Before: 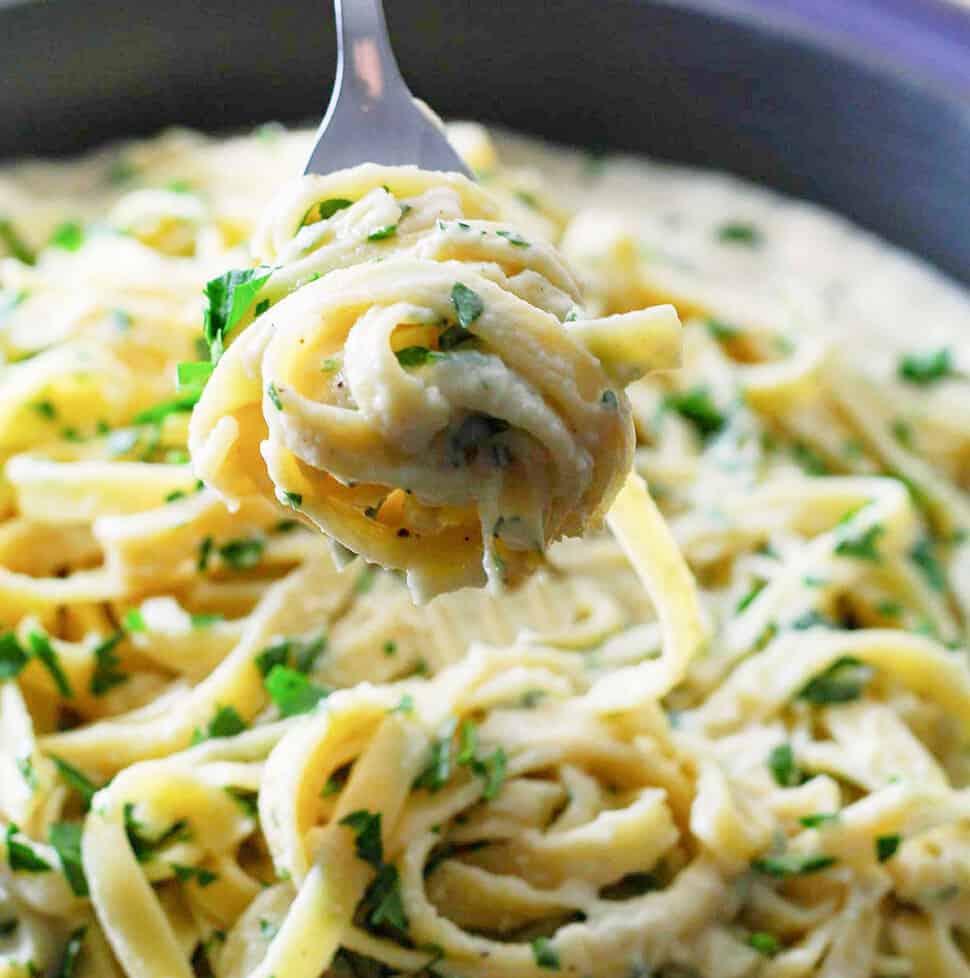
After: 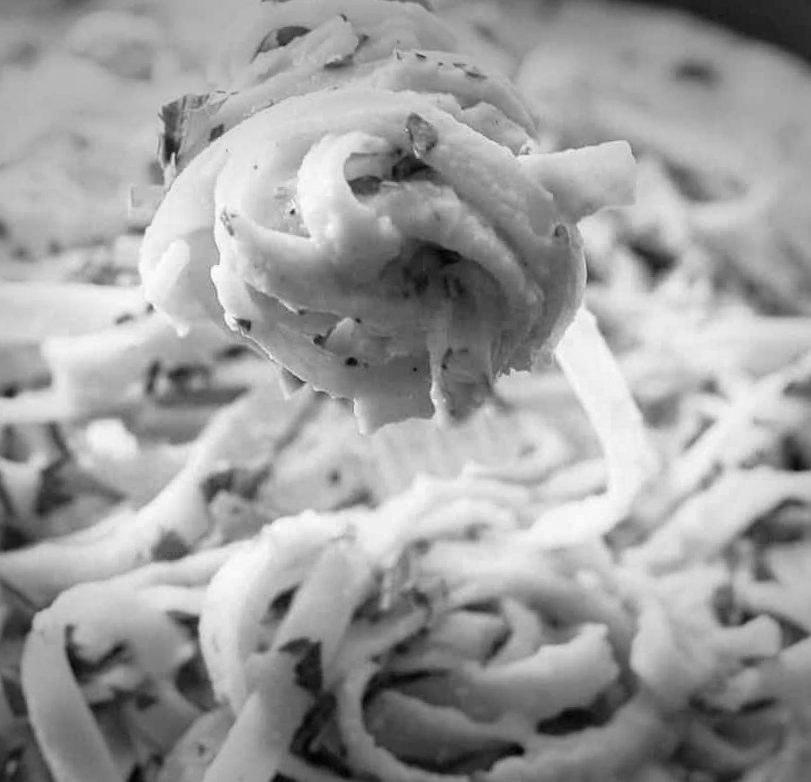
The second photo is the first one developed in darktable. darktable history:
monochrome: a -6.99, b 35.61, size 1.4
vignetting: fall-off start 79.43%, saturation -0.649, width/height ratio 1.327, unbound false
rotate and perspective: rotation 1.57°, crop left 0.018, crop right 0.982, crop top 0.039, crop bottom 0.961
crop and rotate: left 4.842%, top 15.51%, right 10.668%
